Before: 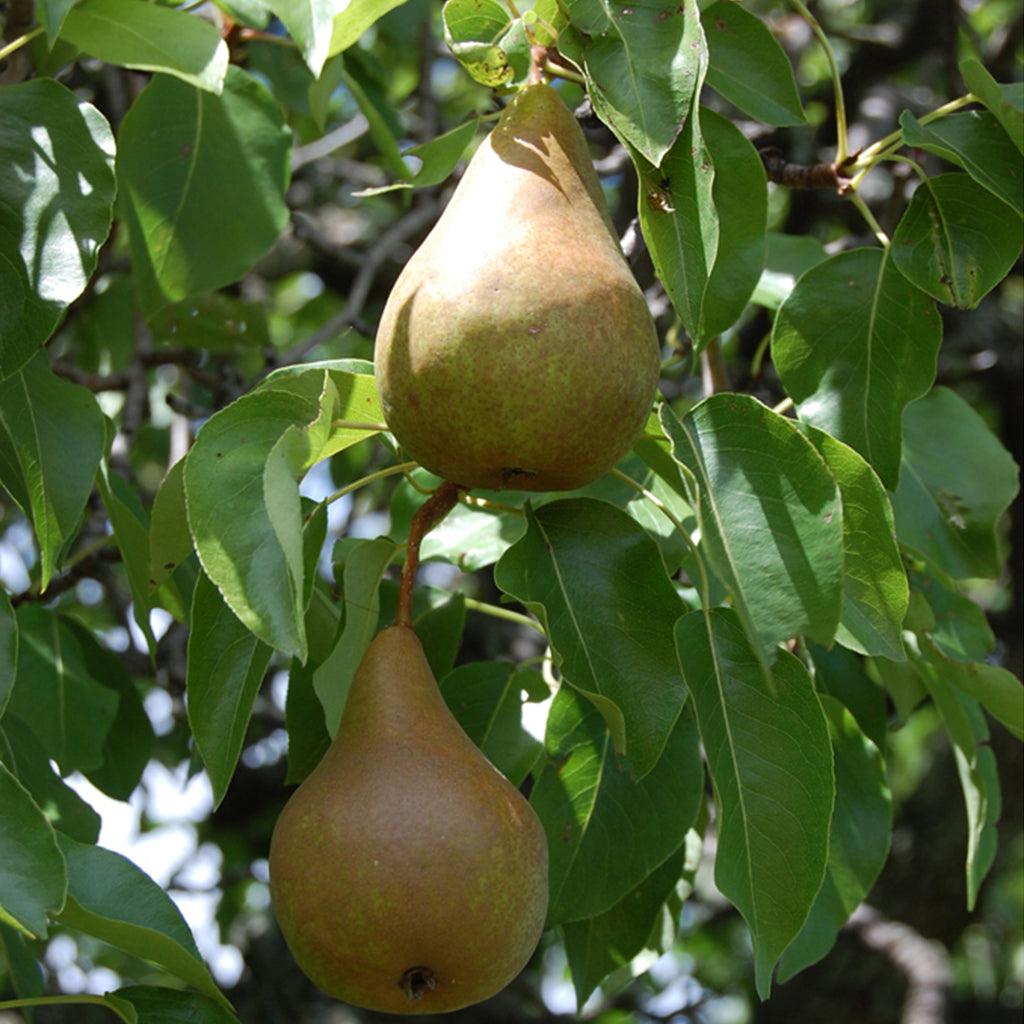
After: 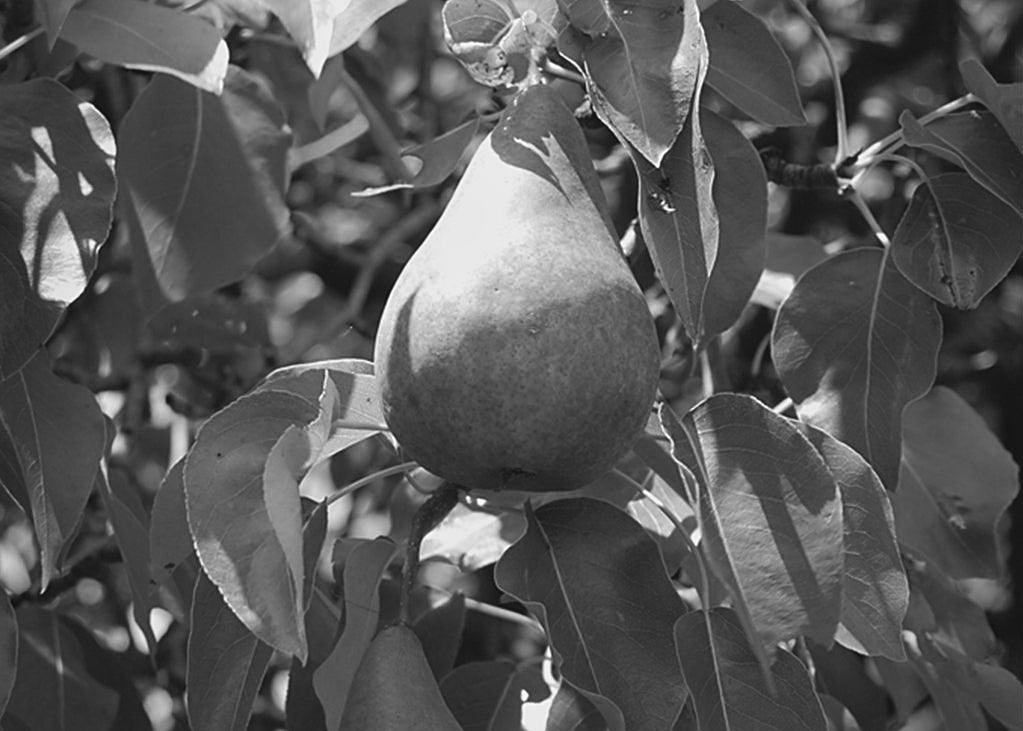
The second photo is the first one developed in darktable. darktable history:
crop: bottom 28.576%
white balance: emerald 1
vignetting: fall-off radius 45%, brightness -0.33
monochrome: a 30.25, b 92.03
exposure: exposure -0.157 EV, compensate highlight preservation false
color balance rgb: shadows lift › chroma 2%, shadows lift › hue 247.2°, power › chroma 0.3%, power › hue 25.2°, highlights gain › chroma 3%, highlights gain › hue 60°, global offset › luminance 0.75%, perceptual saturation grading › global saturation 20%, perceptual saturation grading › highlights -20%, perceptual saturation grading › shadows 30%, global vibrance 20%
sharpen: on, module defaults
